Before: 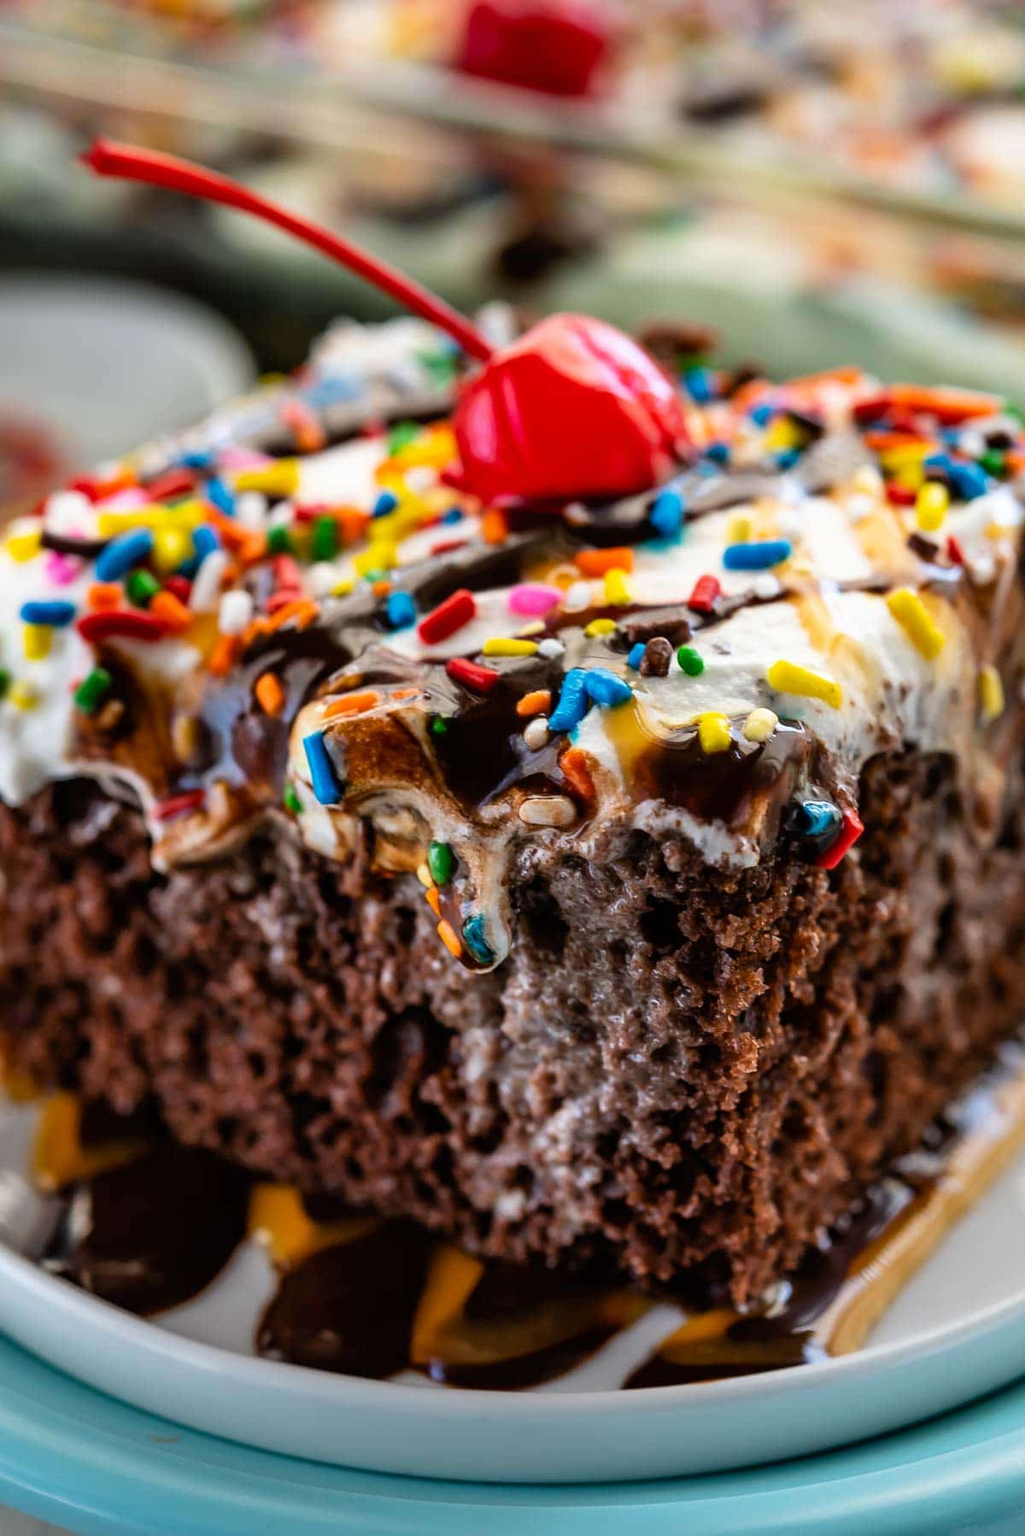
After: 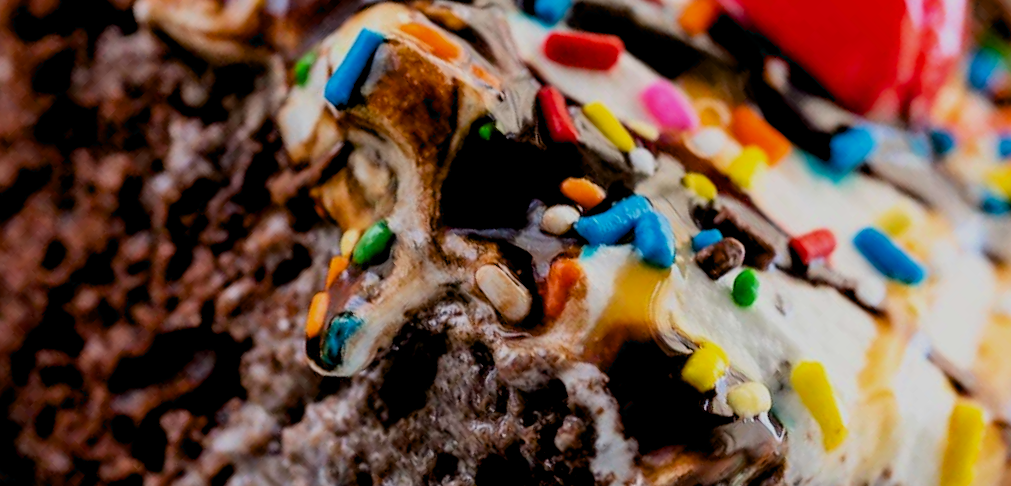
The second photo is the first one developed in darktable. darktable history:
crop and rotate: angle -45.66°, top 16.77%, right 0.885%, bottom 11.722%
filmic rgb: black relative exposure -7.65 EV, white relative exposure 4.56 EV, hardness 3.61, contrast 0.995, color science v6 (2022)
tone equalizer: on, module defaults
exposure: black level correction 0.01, exposure 0.011 EV, compensate highlight preservation false
